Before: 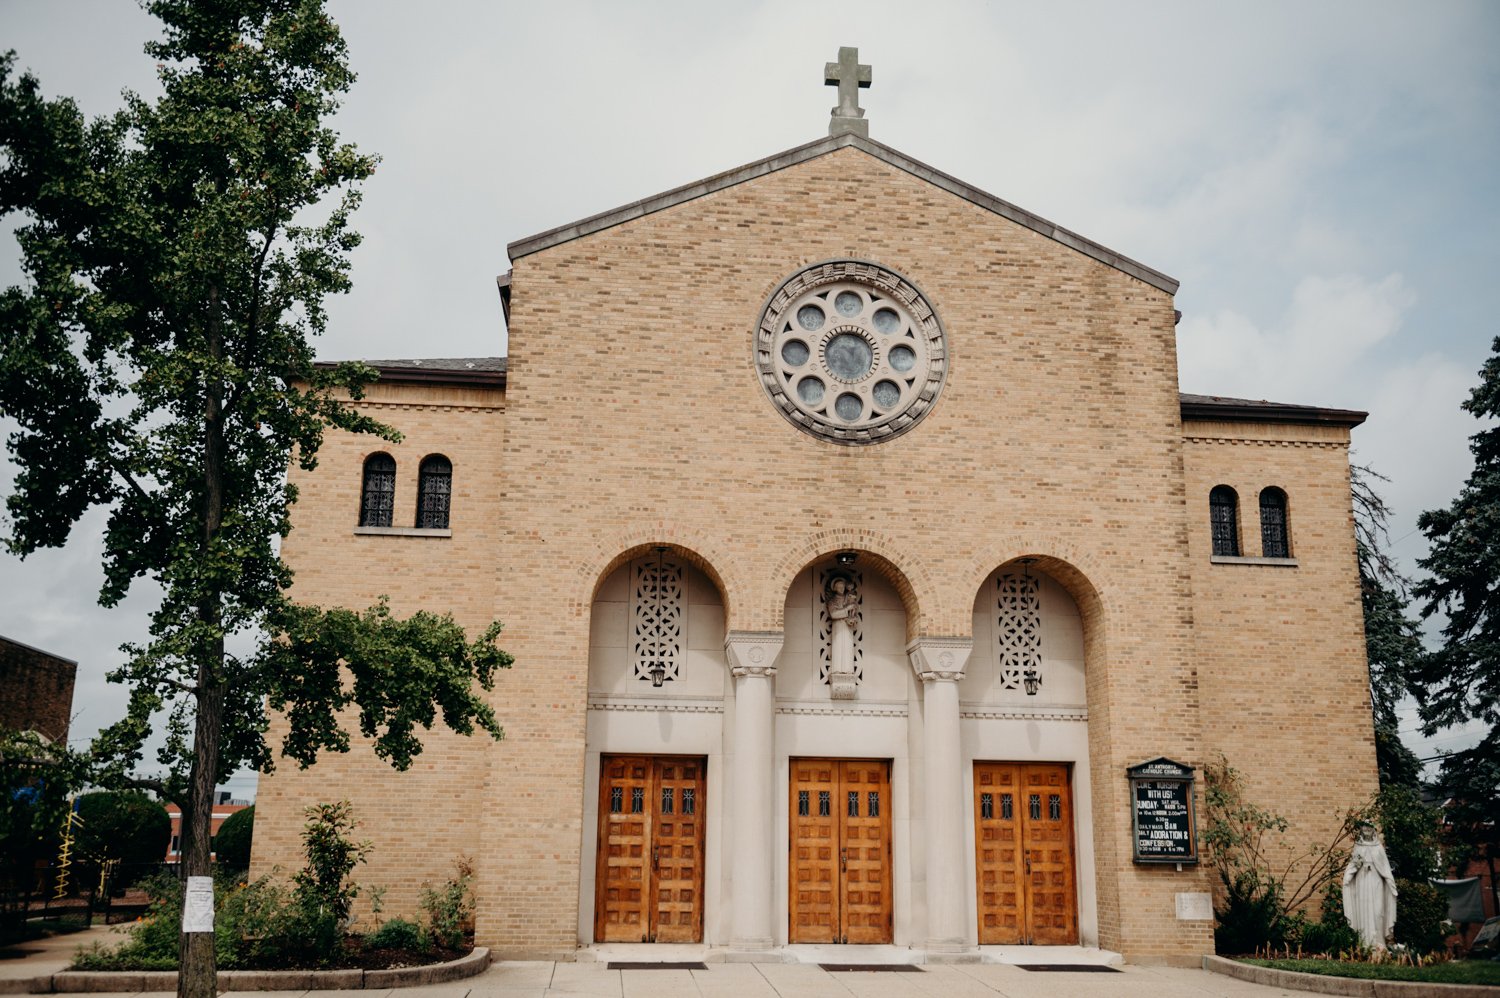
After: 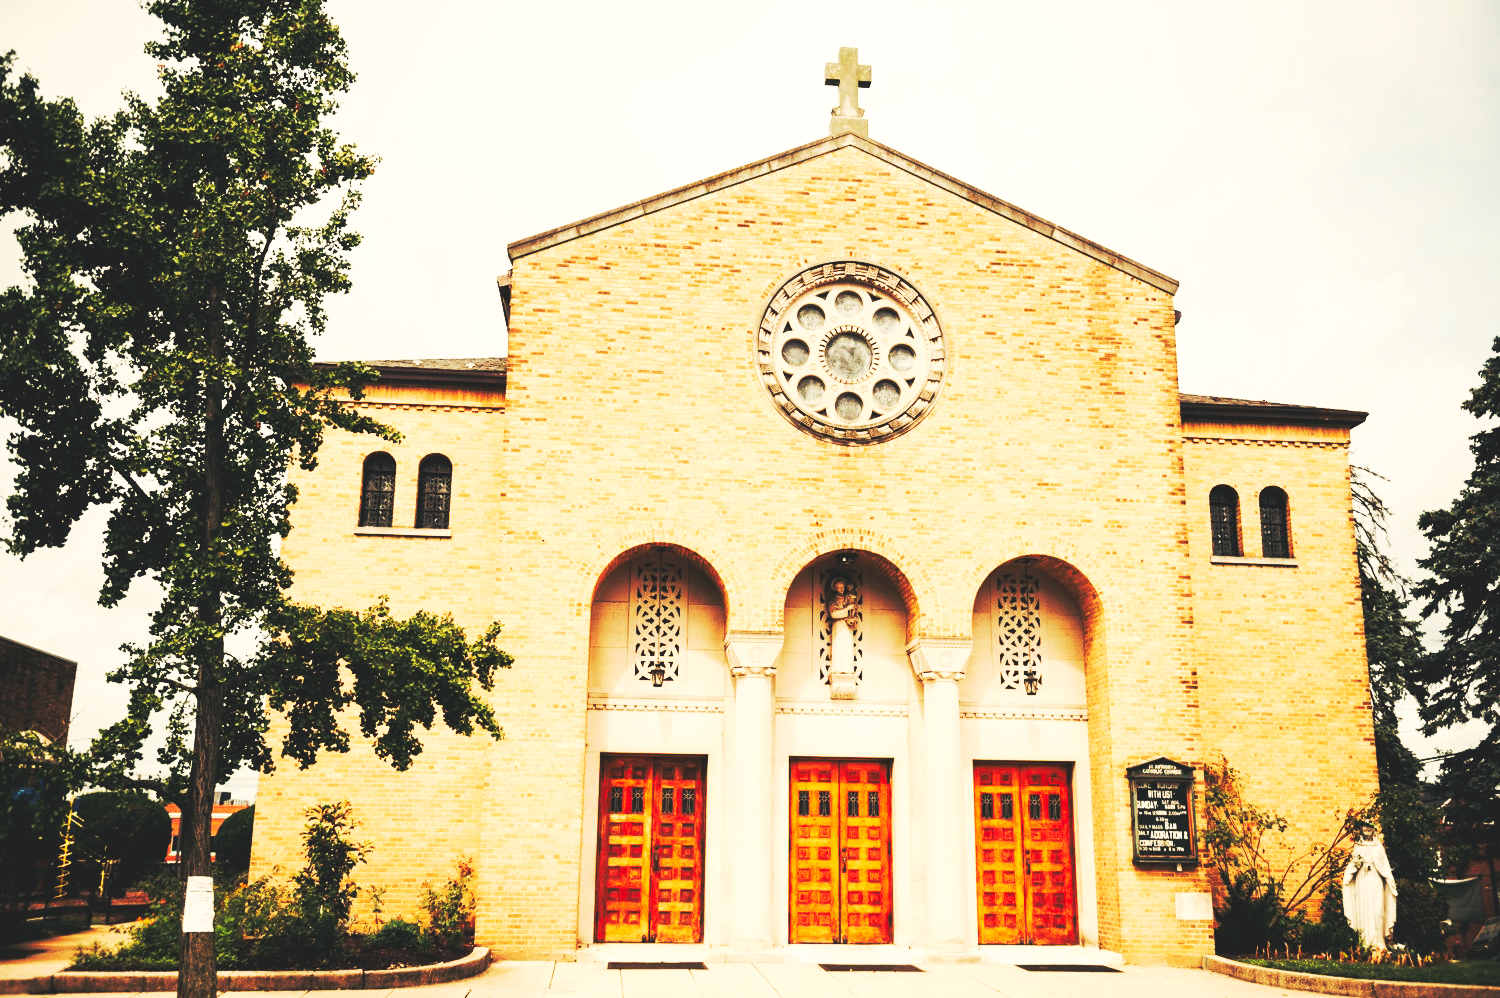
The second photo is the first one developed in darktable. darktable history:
base curve: curves: ch0 [(0, 0.015) (0.085, 0.116) (0.134, 0.298) (0.19, 0.545) (0.296, 0.764) (0.599, 0.982) (1, 1)], preserve colors none
white balance: red 1.123, blue 0.83
